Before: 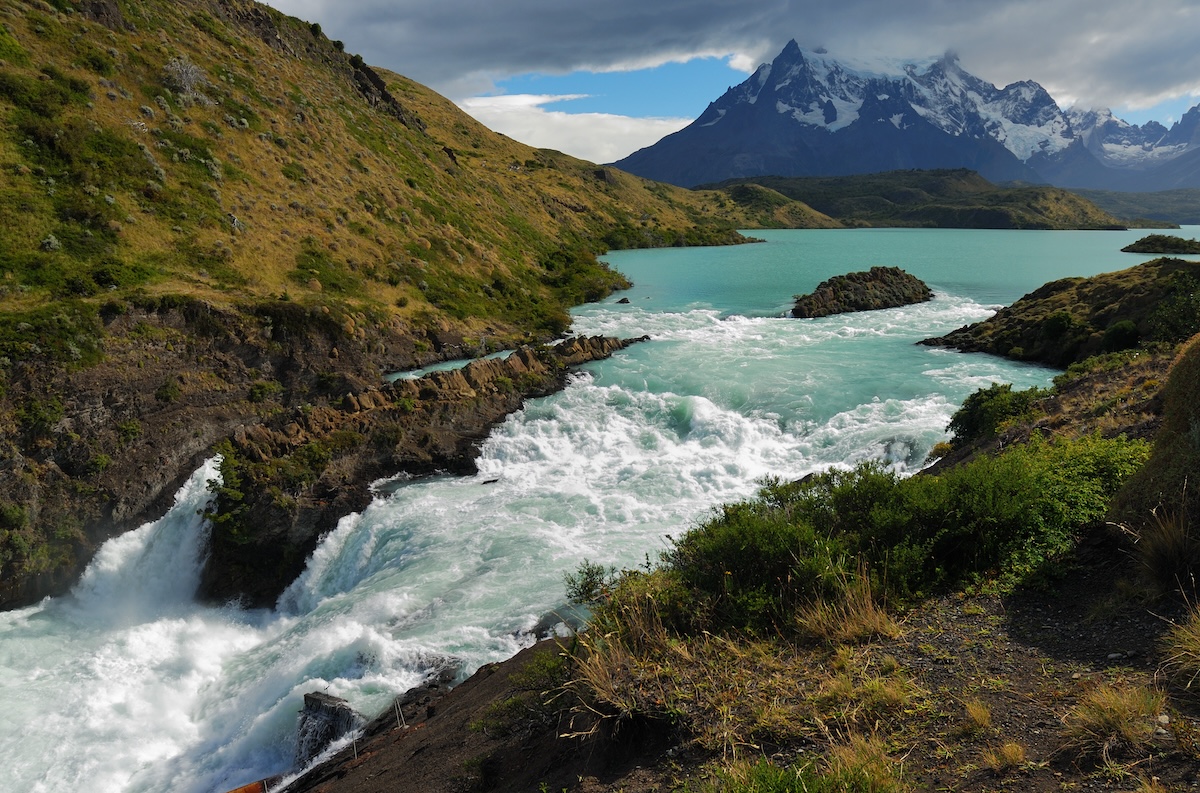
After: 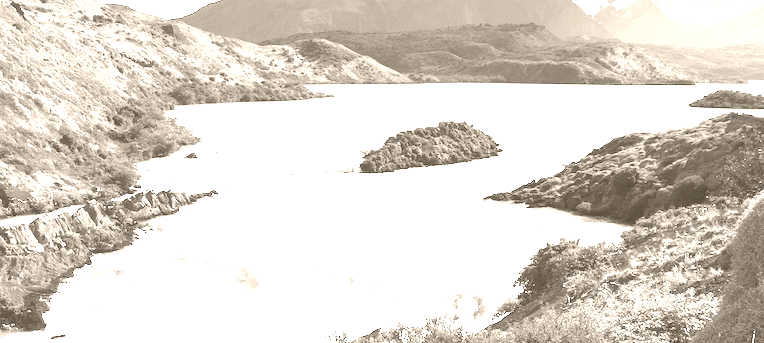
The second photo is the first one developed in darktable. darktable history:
exposure: black level correction 0, exposure 1.9 EV, compensate highlight preservation false
colorize: hue 34.49°, saturation 35.33%, source mix 100%, version 1
crop: left 36.005%, top 18.293%, right 0.31%, bottom 38.444%
